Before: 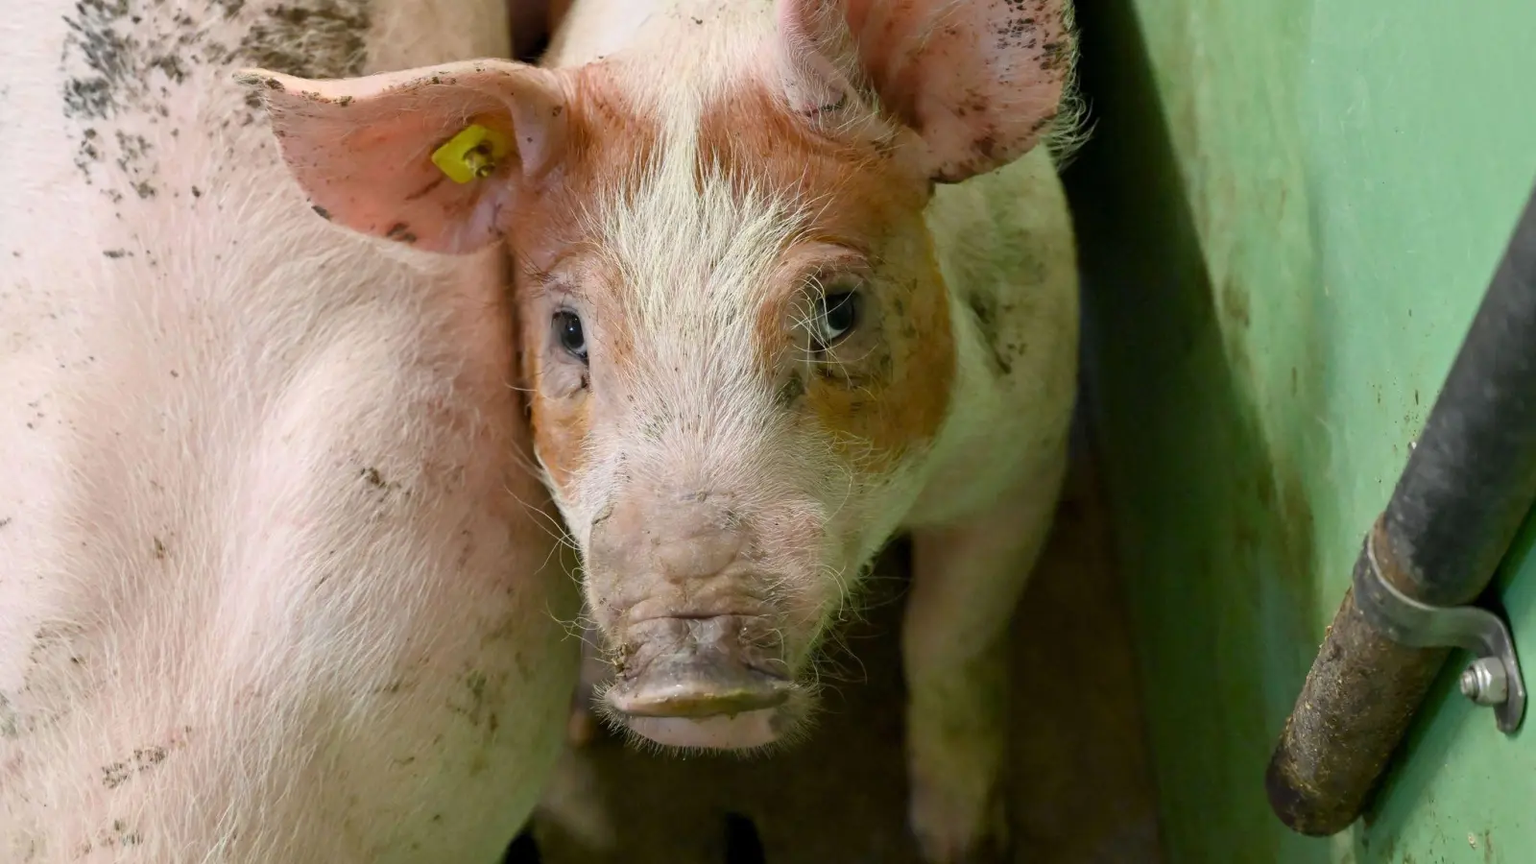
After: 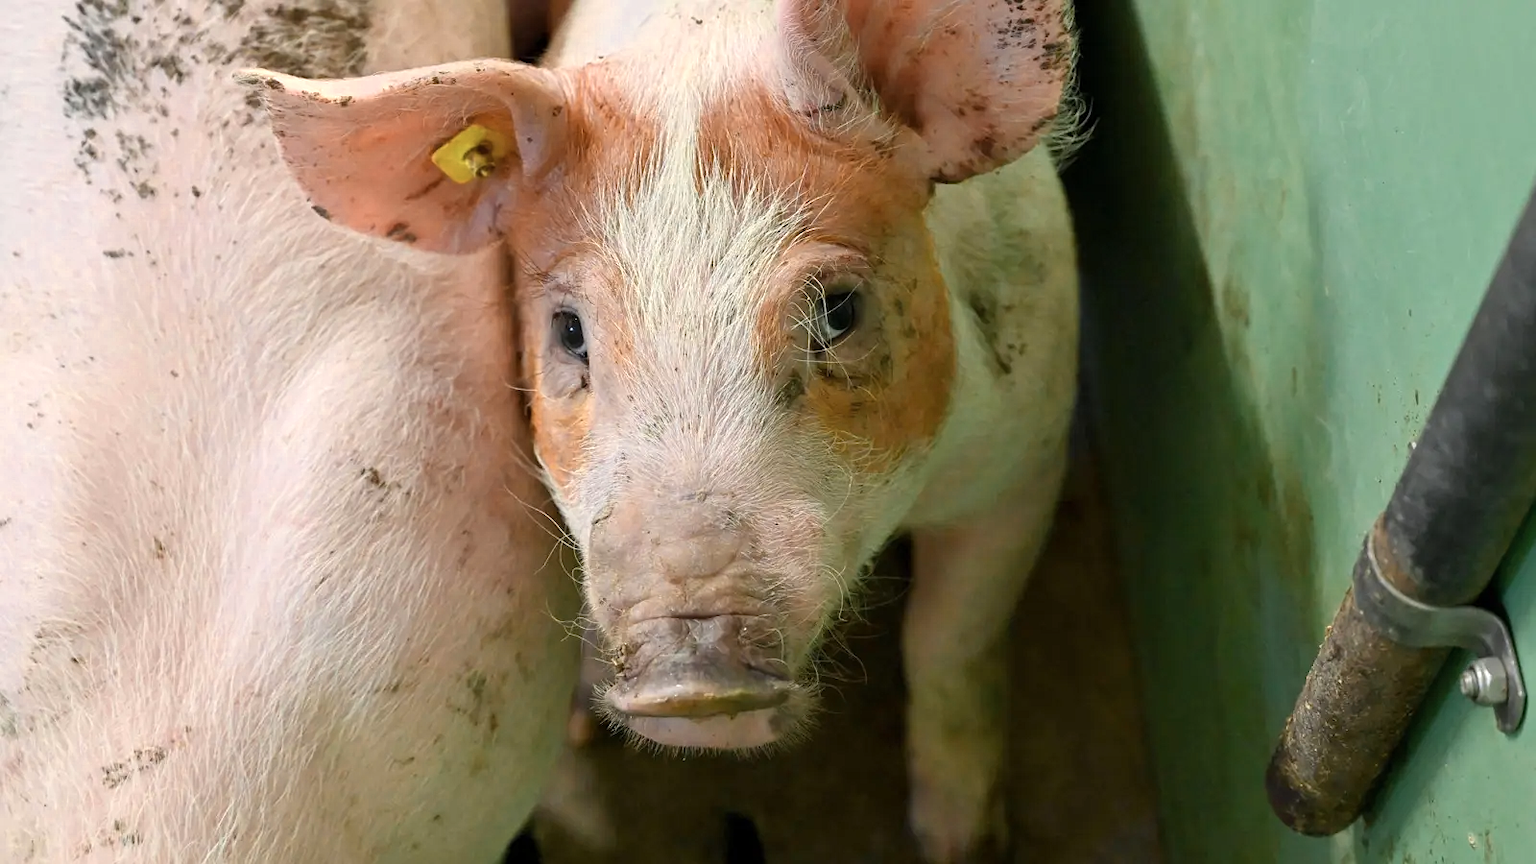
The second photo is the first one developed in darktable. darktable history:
color zones: curves: ch0 [(0.018, 0.548) (0.197, 0.654) (0.425, 0.447) (0.605, 0.658) (0.732, 0.579)]; ch1 [(0.105, 0.531) (0.224, 0.531) (0.386, 0.39) (0.618, 0.456) (0.732, 0.456) (0.956, 0.421)]; ch2 [(0.039, 0.583) (0.215, 0.465) (0.399, 0.544) (0.465, 0.548) (0.614, 0.447) (0.724, 0.43) (0.882, 0.623) (0.956, 0.632)]
sharpen: radius 1.272, amount 0.305, threshold 0
